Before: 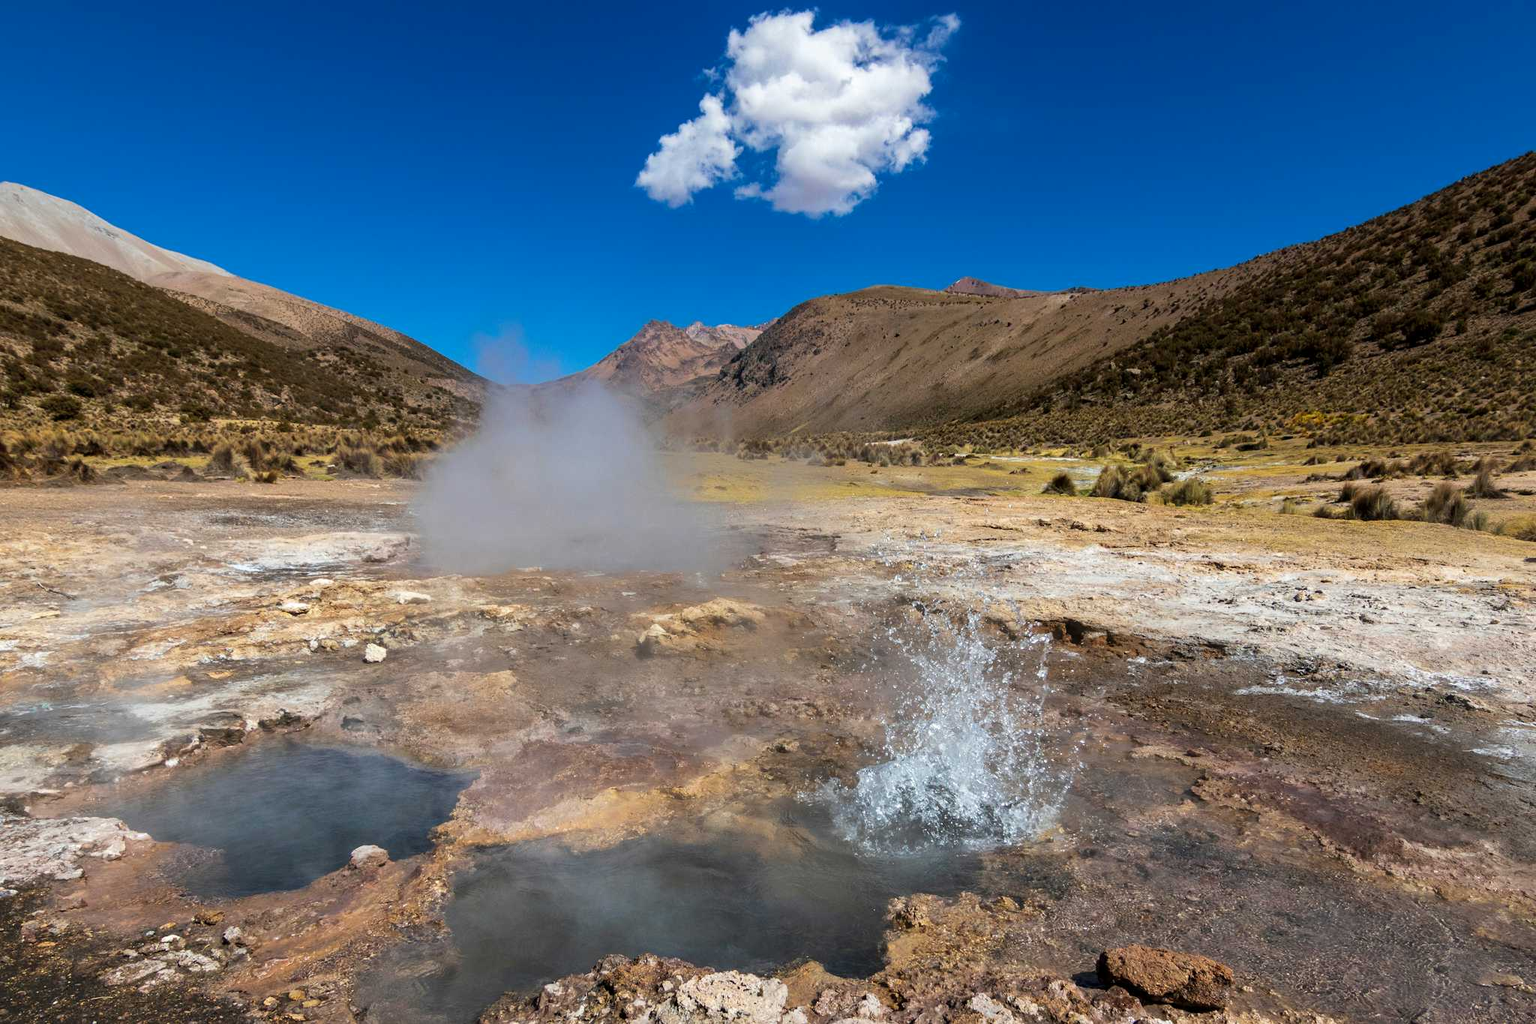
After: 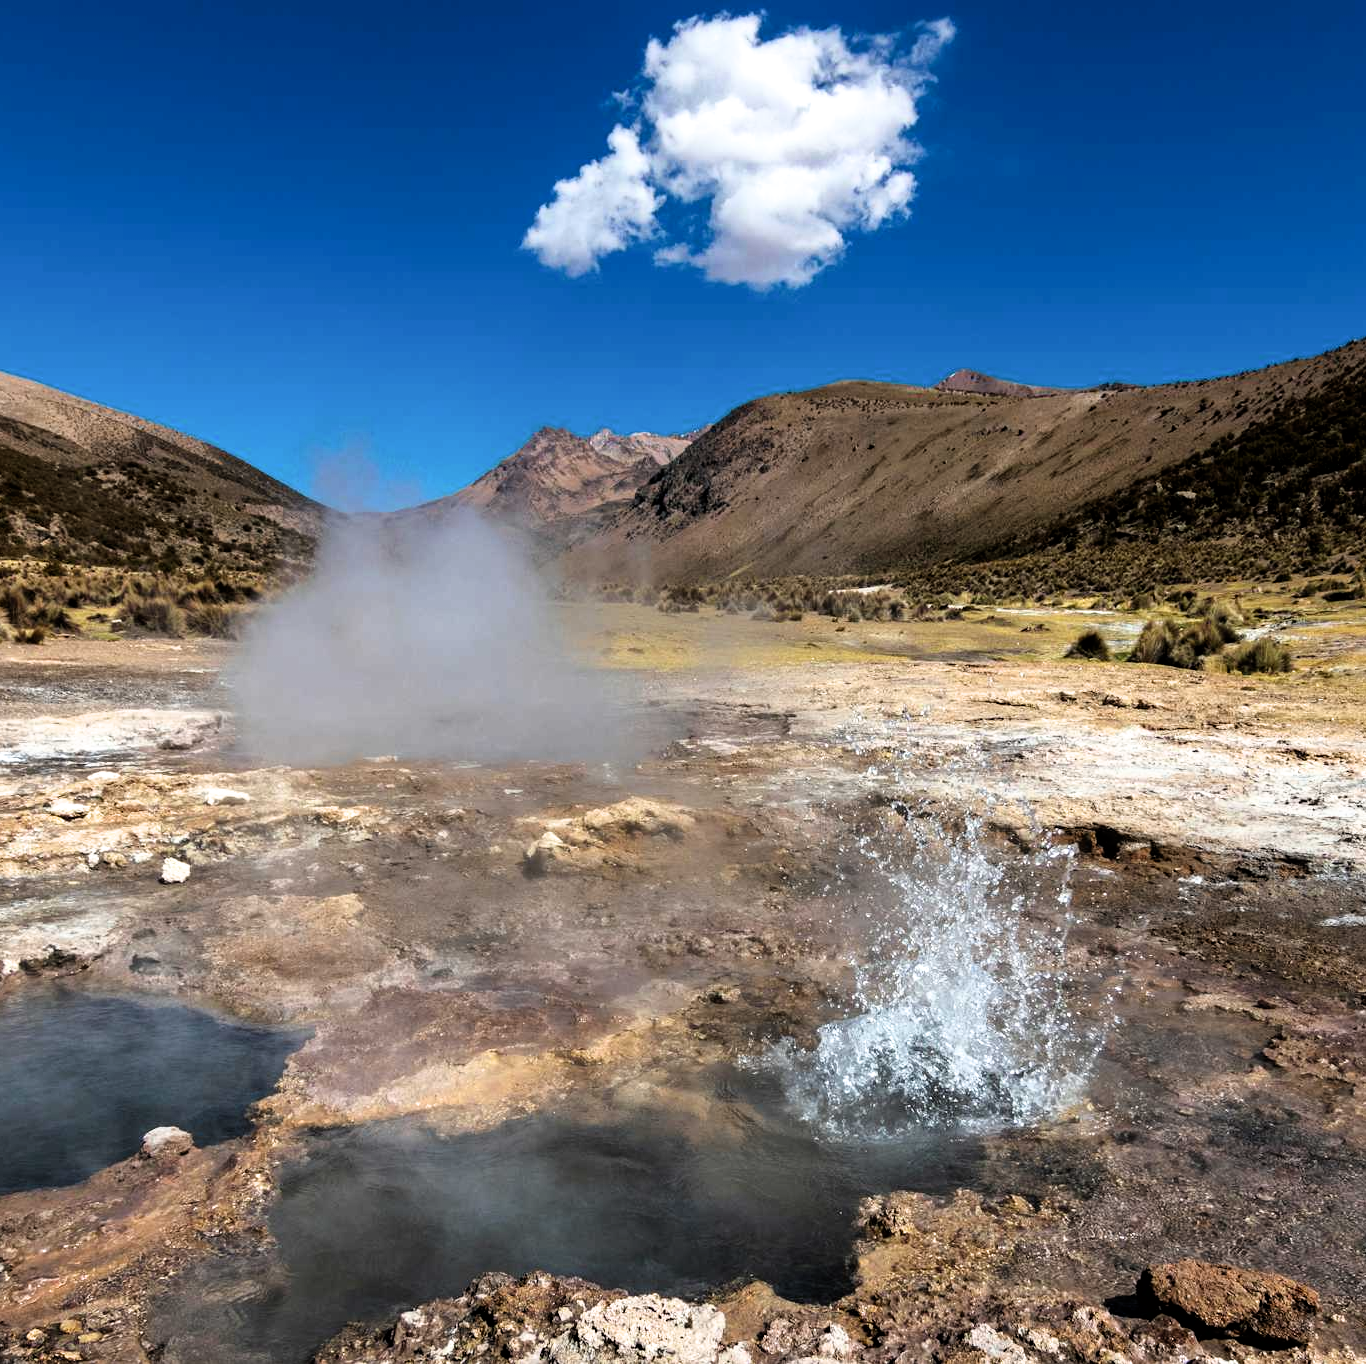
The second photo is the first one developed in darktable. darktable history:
crop and rotate: left 15.885%, right 17.386%
filmic rgb: black relative exposure -8.19 EV, white relative exposure 2.2 EV, target white luminance 99.894%, hardness 7.12, latitude 75.16%, contrast 1.325, highlights saturation mix -1.94%, shadows ↔ highlights balance 29.75%
contrast brightness saturation: contrast 0.048
